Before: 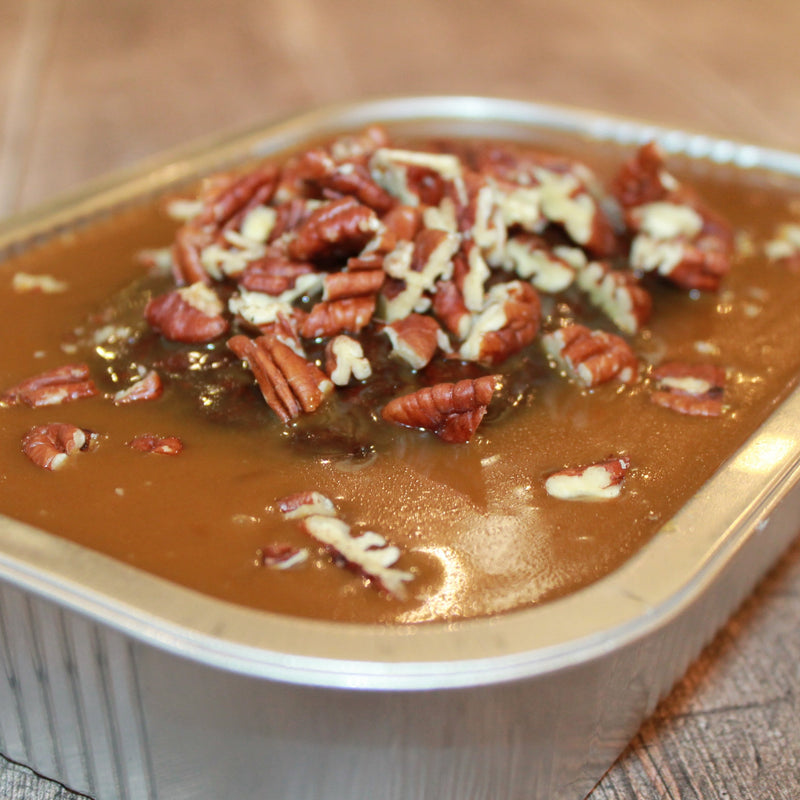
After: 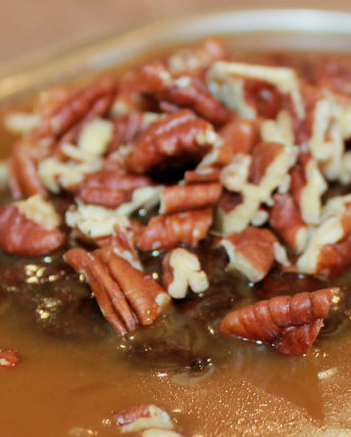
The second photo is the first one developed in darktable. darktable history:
crop: left 20.396%, top 10.899%, right 35.669%, bottom 34.364%
filmic rgb: black relative exposure -5.75 EV, white relative exposure 3.4 EV, hardness 3.66, color science v6 (2022), iterations of high-quality reconstruction 0
